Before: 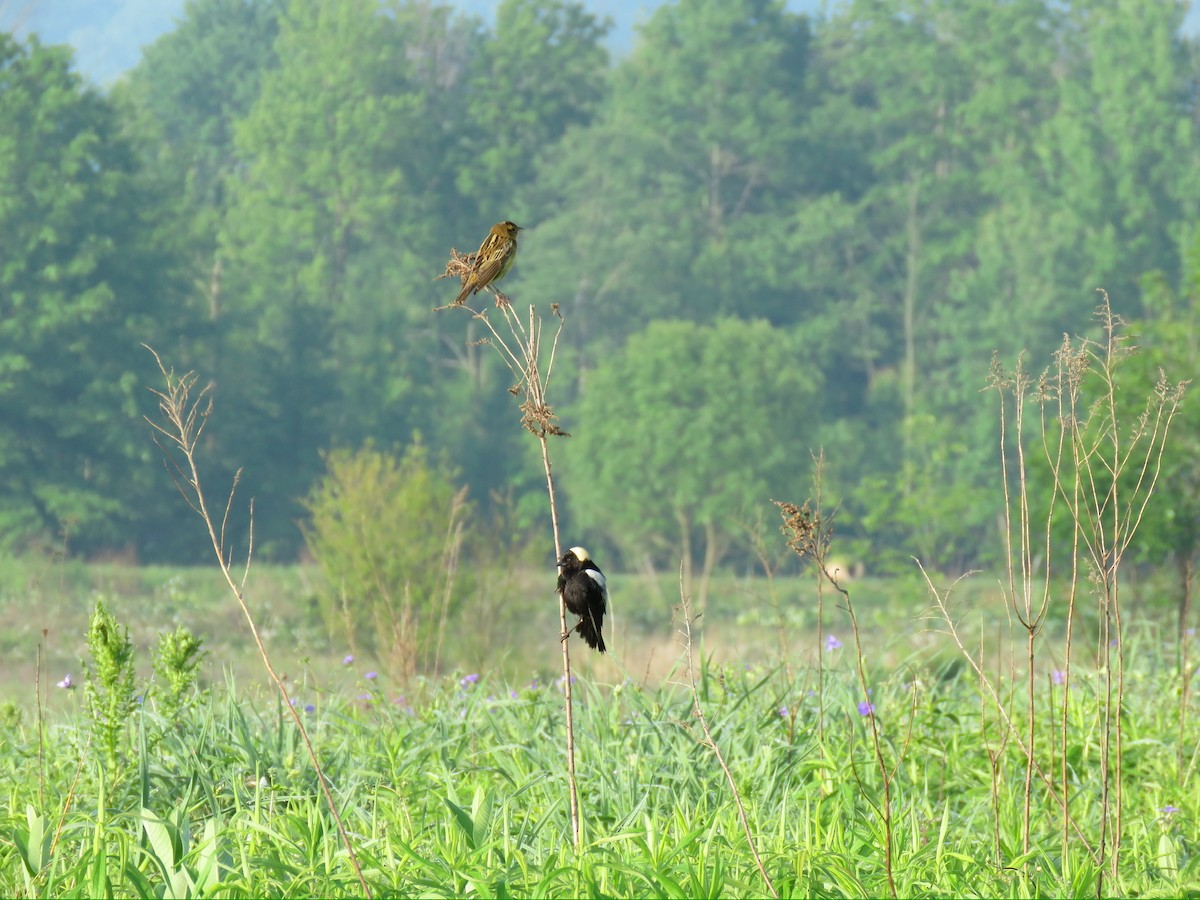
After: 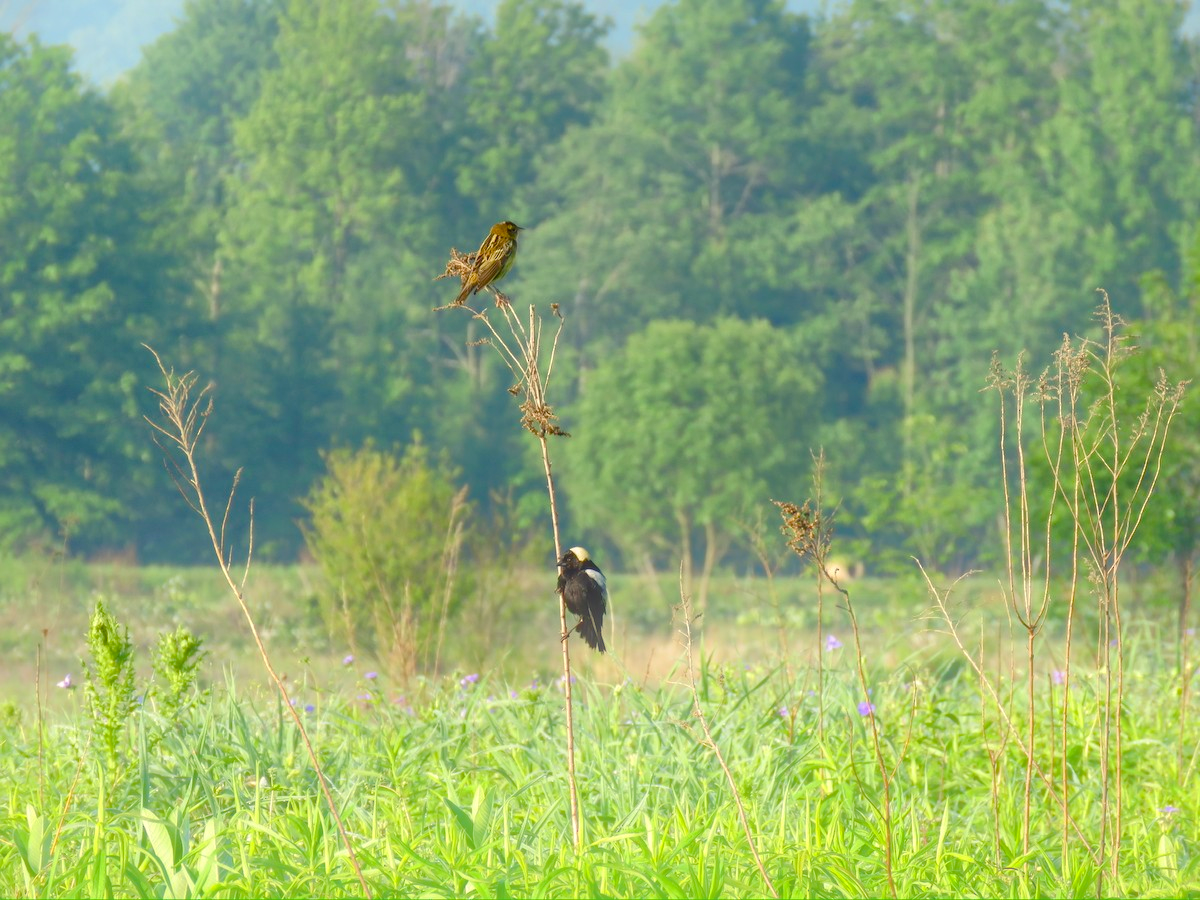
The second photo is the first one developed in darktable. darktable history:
local contrast: on, module defaults
color balance rgb: shadows lift › chroma 3%, shadows lift › hue 280.8°, power › hue 330°, highlights gain › chroma 3%, highlights gain › hue 75.6°, global offset › luminance 0.7%, perceptual saturation grading › global saturation 20%, perceptual saturation grading › highlights -25%, perceptual saturation grading › shadows 50%, global vibrance 20.33%
bloom: threshold 82.5%, strength 16.25%
white balance: emerald 1
shadows and highlights: on, module defaults
